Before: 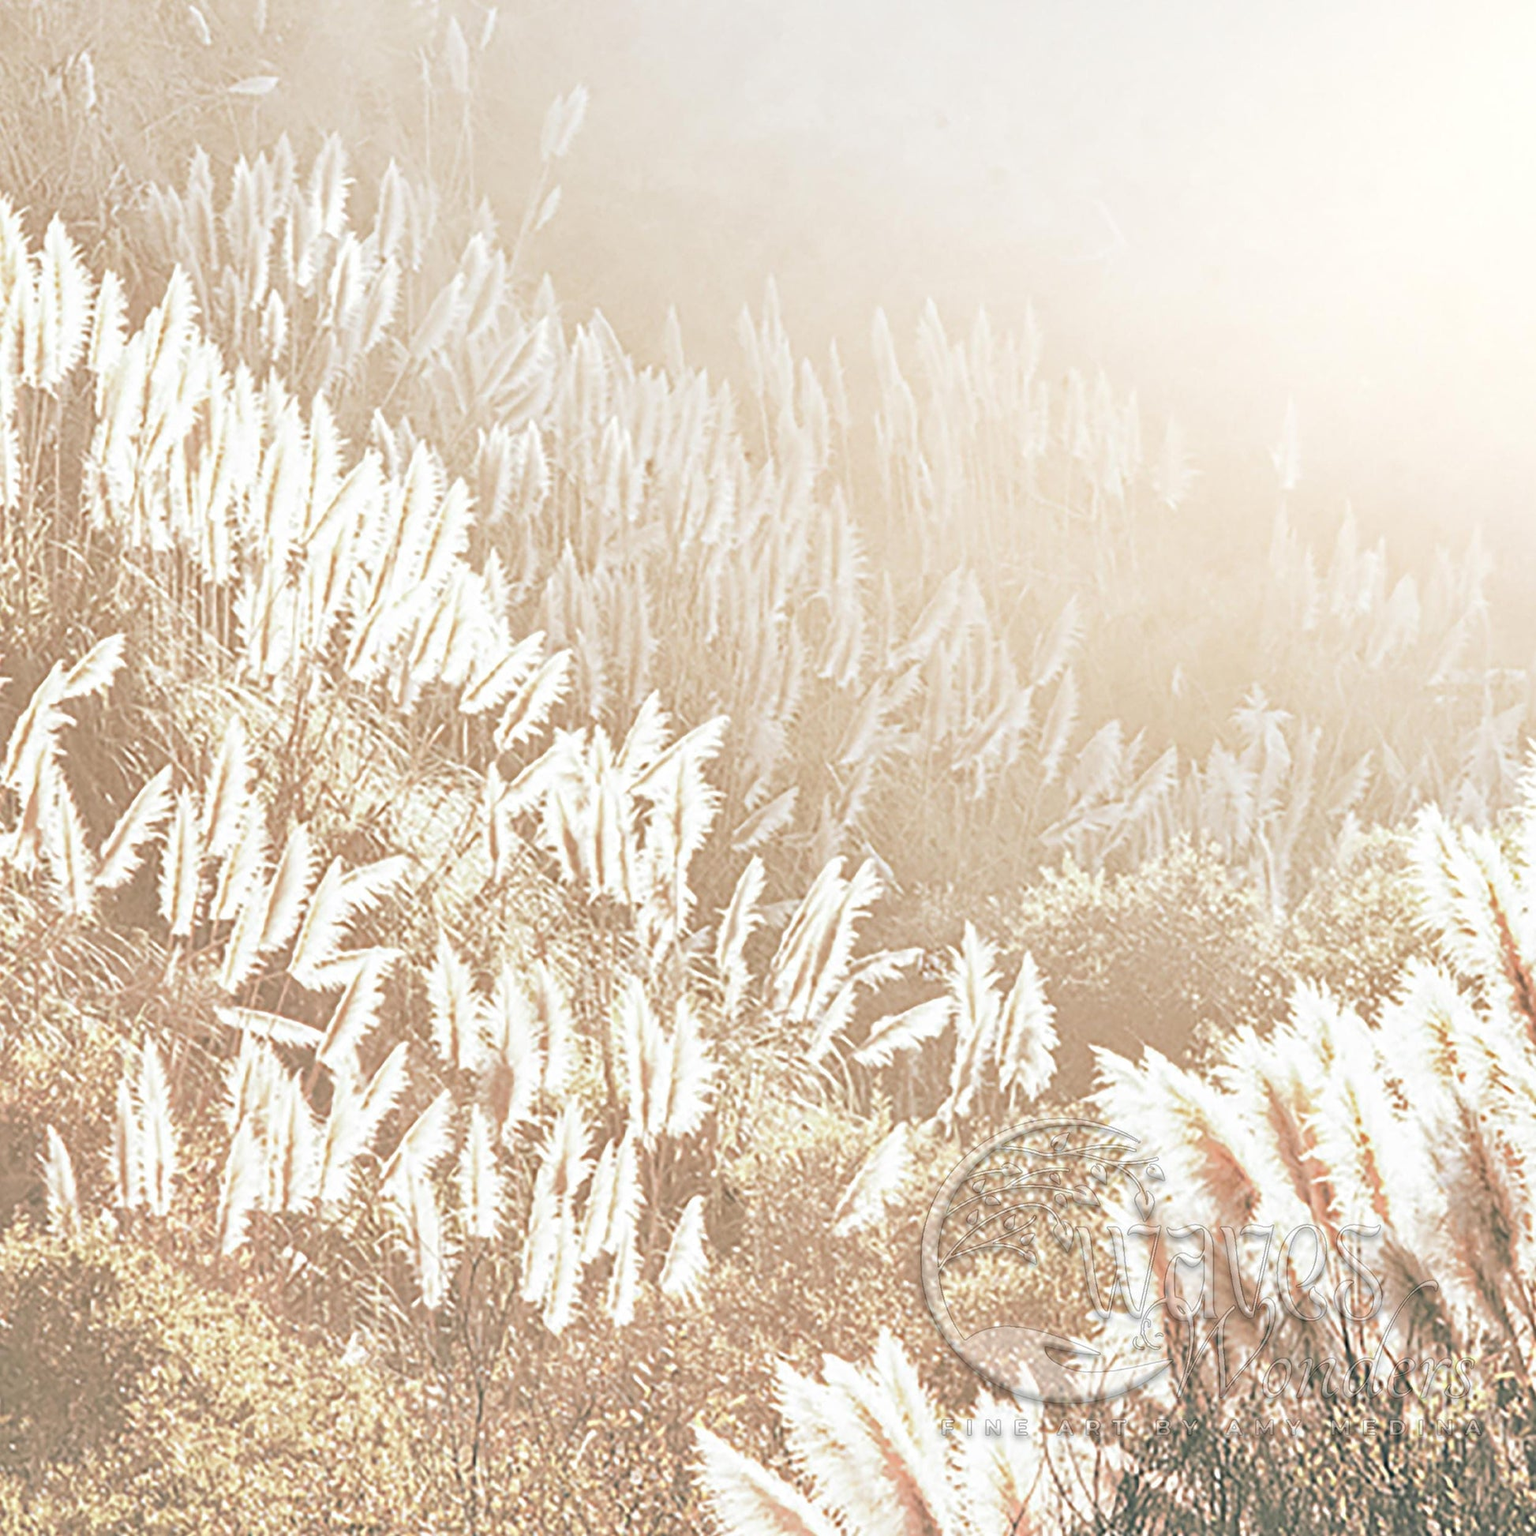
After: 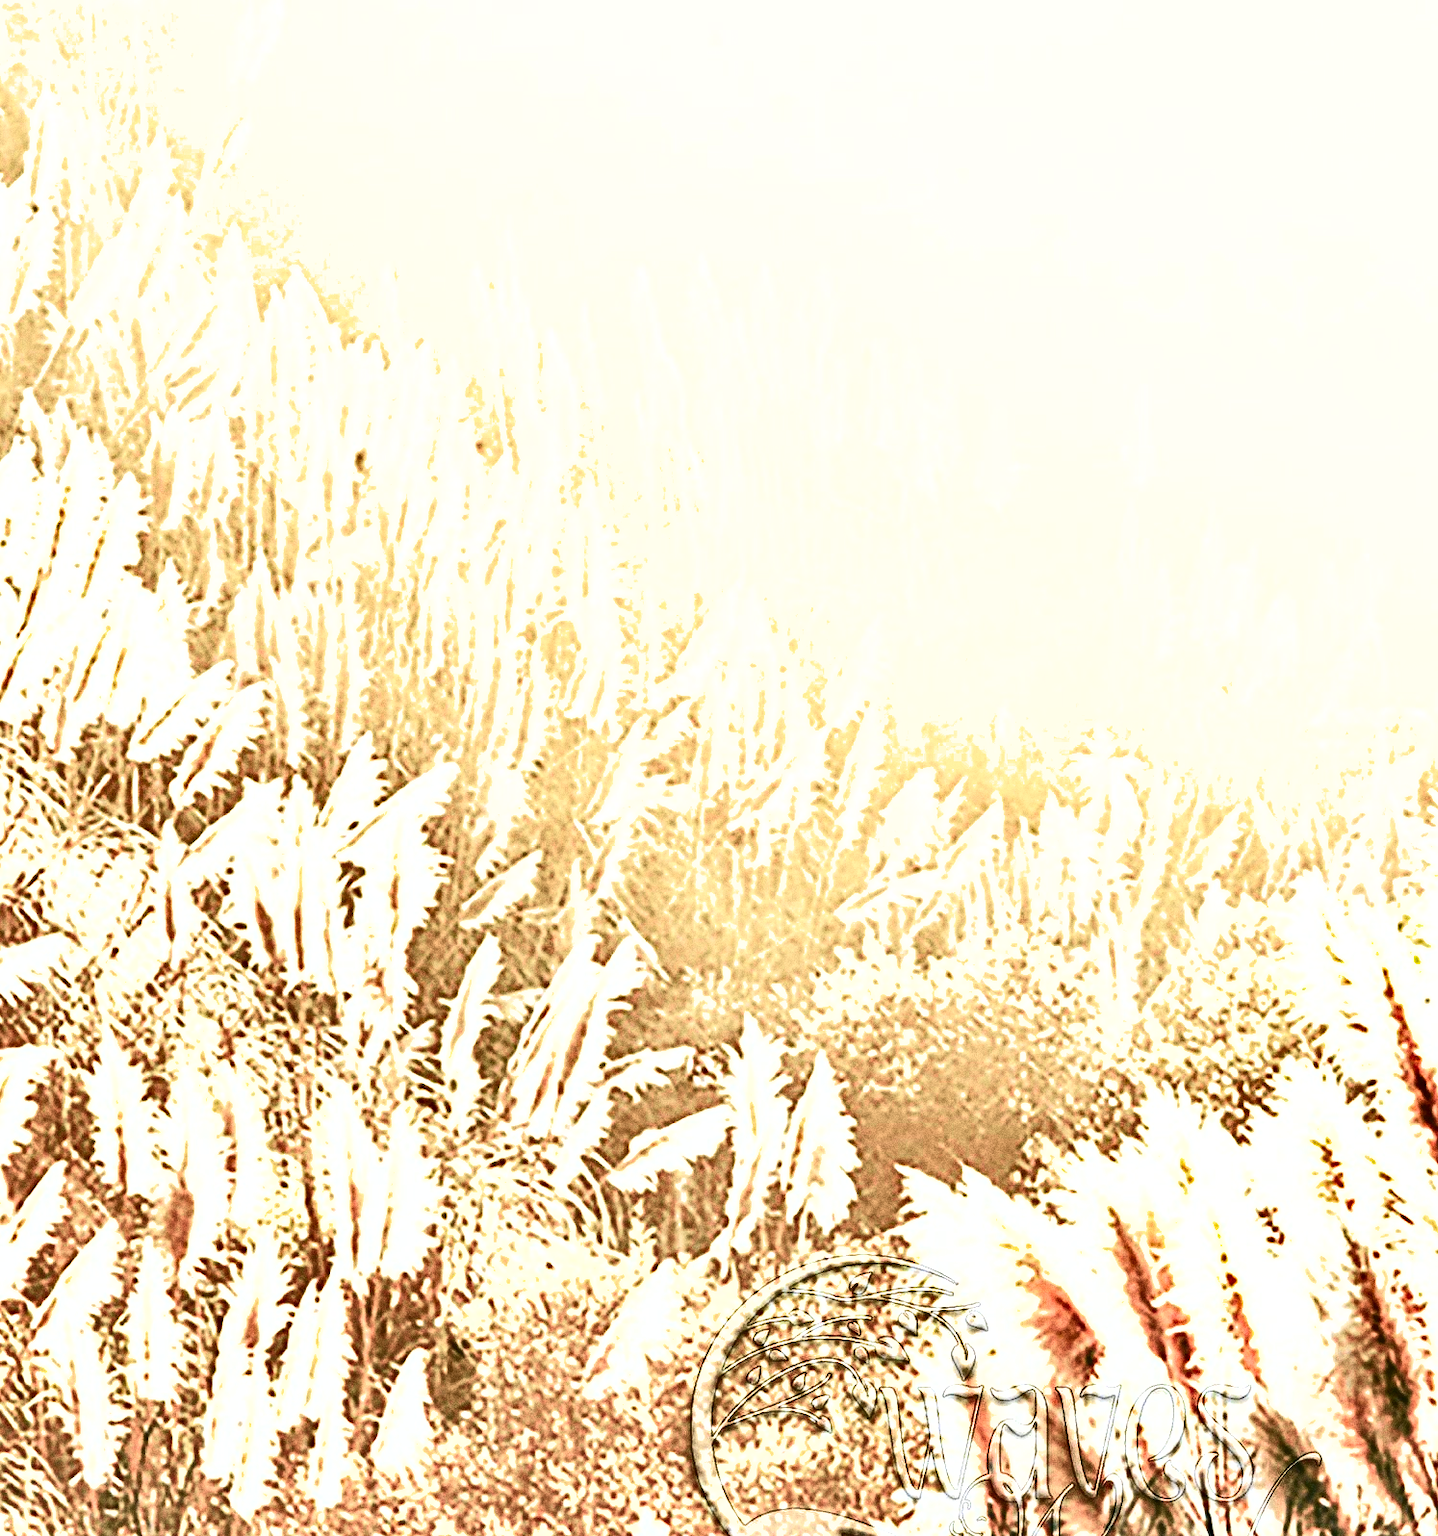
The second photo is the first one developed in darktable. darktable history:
tone equalizer: -8 EV 0.25 EV, -7 EV 0.417 EV, -6 EV 0.417 EV, -5 EV 0.25 EV, -3 EV -0.25 EV, -2 EV -0.417 EV, -1 EV -0.417 EV, +0 EV -0.25 EV, edges refinement/feathering 500, mask exposure compensation -1.57 EV, preserve details guided filter
crop: left 23.095%, top 5.827%, bottom 11.854%
tone curve: curves: ch0 [(0, 0.021) (0.049, 0.044) (0.152, 0.14) (0.328, 0.377) (0.473, 0.543) (0.641, 0.705) (0.85, 0.894) (1, 0.969)]; ch1 [(0, 0) (0.302, 0.331) (0.427, 0.433) (0.472, 0.47) (0.502, 0.503) (0.527, 0.524) (0.564, 0.591) (0.602, 0.632) (0.677, 0.701) (0.859, 0.885) (1, 1)]; ch2 [(0, 0) (0.33, 0.301) (0.447, 0.44) (0.487, 0.496) (0.502, 0.516) (0.535, 0.563) (0.565, 0.6) (0.618, 0.629) (1, 1)], color space Lab, independent channels, preserve colors none
grain: coarseness 0.09 ISO, strength 40%
contrast equalizer: octaves 7, y [[0.6 ×6], [0.55 ×6], [0 ×6], [0 ×6], [0 ×6]]
exposure: black level correction 0, exposure 1.198 EV, compensate exposure bias true, compensate highlight preservation false
shadows and highlights: radius 108.52, shadows 23.73, highlights -59.32, low approximation 0.01, soften with gaussian
